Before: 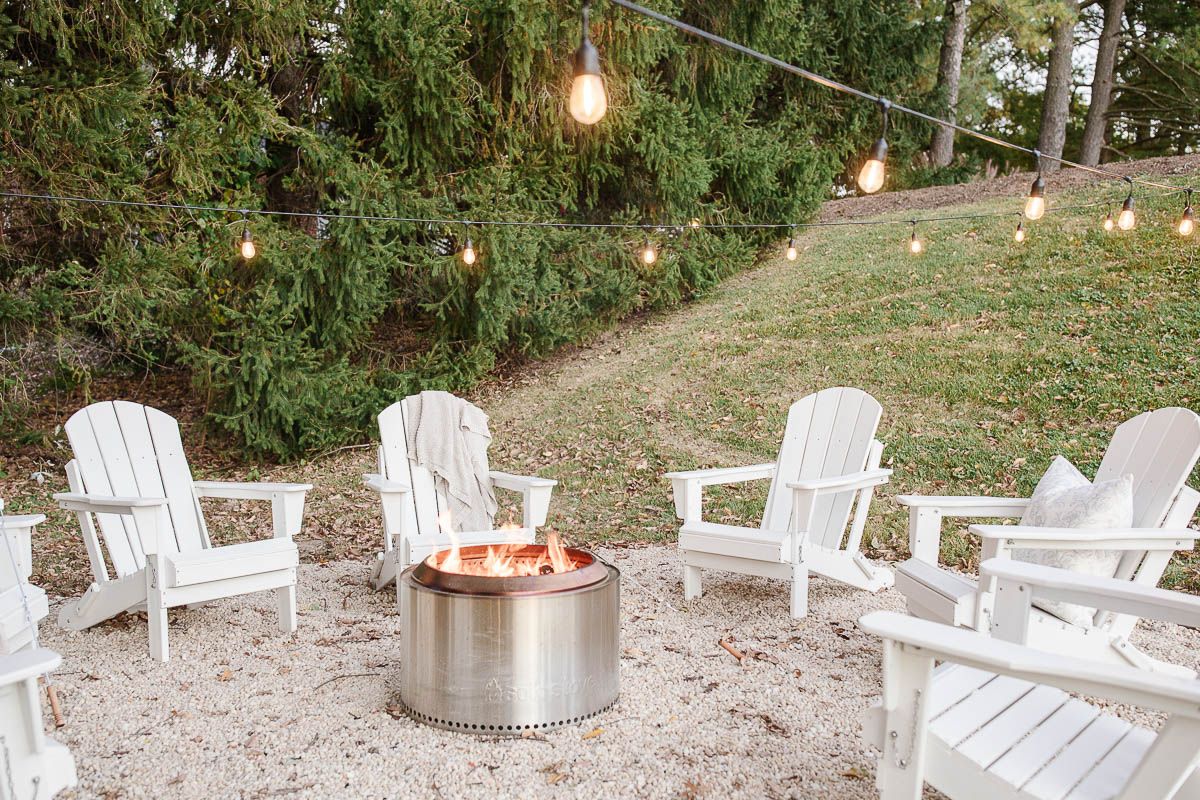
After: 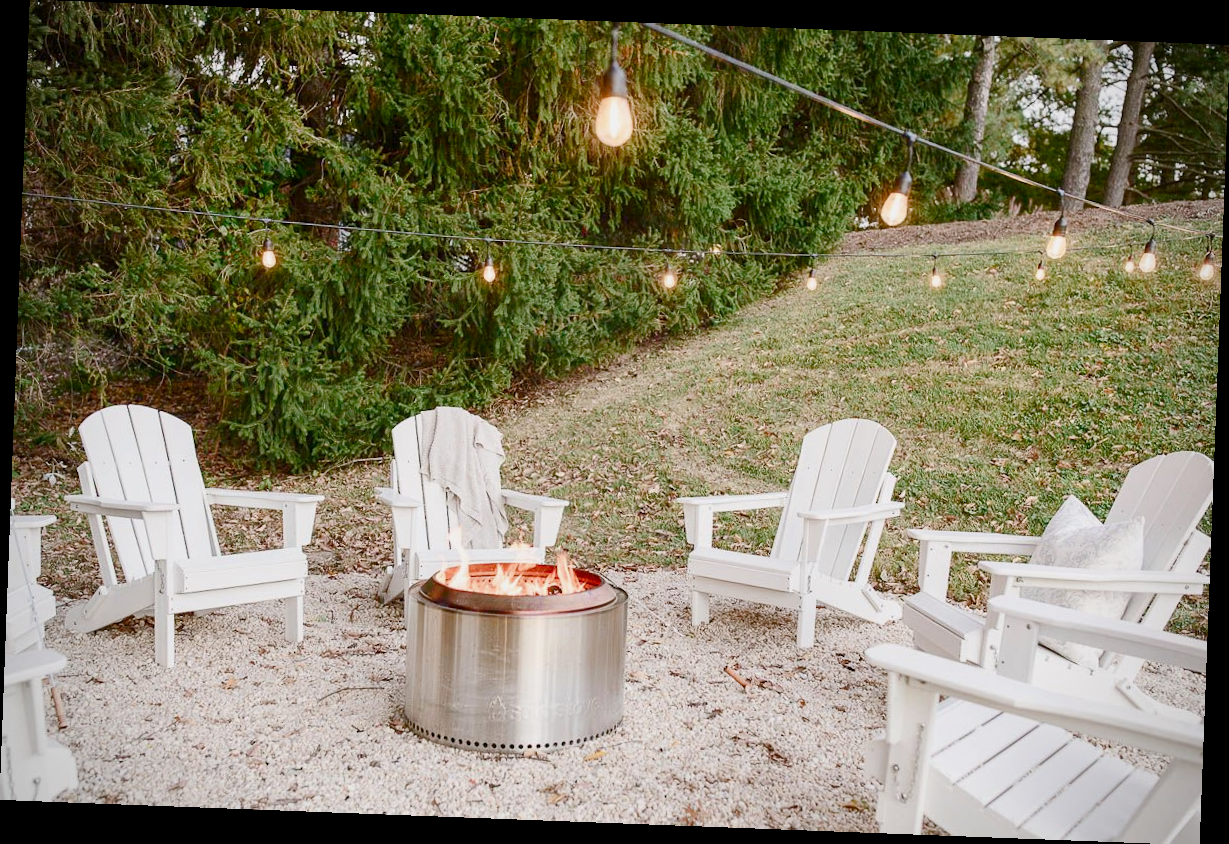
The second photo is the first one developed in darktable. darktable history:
vignetting: fall-off radius 60.92%
rotate and perspective: rotation 2.17°, automatic cropping off
color balance rgb: shadows lift › chroma 1%, shadows lift › hue 113°, highlights gain › chroma 0.2%, highlights gain › hue 333°, perceptual saturation grading › global saturation 20%, perceptual saturation grading › highlights -50%, perceptual saturation grading › shadows 25%, contrast -10%
contrast brightness saturation: contrast 0.15, brightness -0.01, saturation 0.1
